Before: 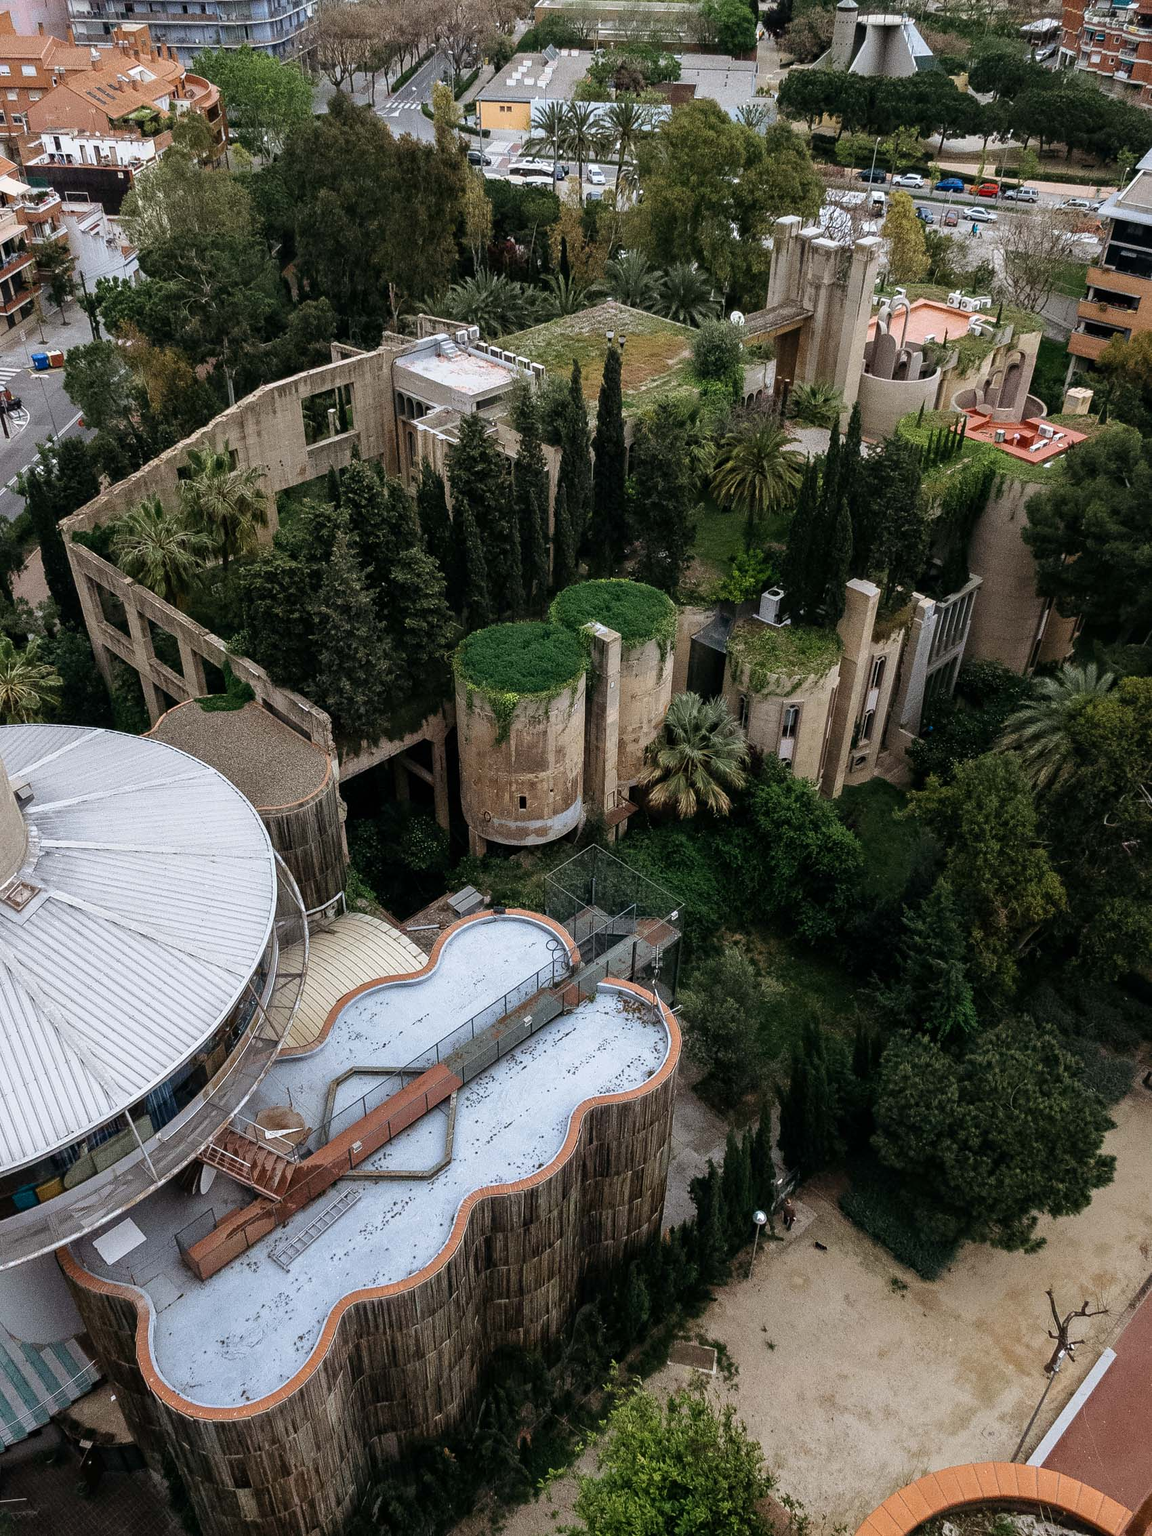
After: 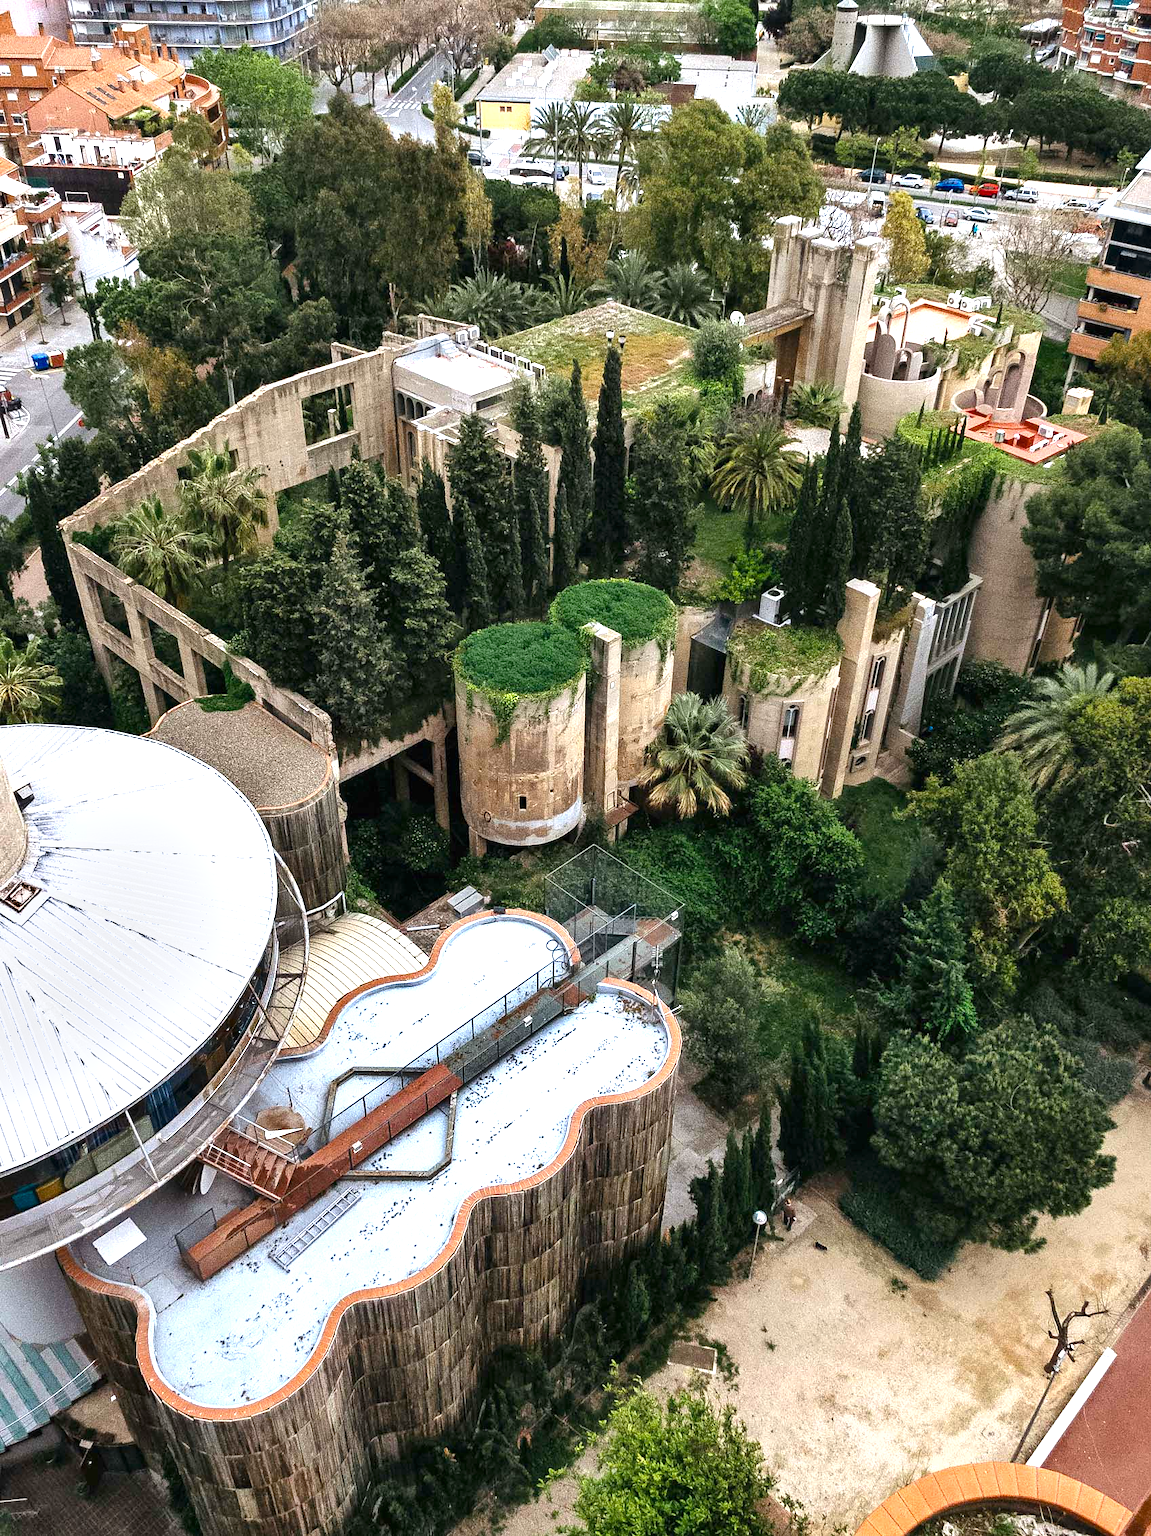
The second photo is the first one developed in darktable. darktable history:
shadows and highlights: soften with gaussian
exposure: black level correction 0, exposure 1.198 EV, compensate exposure bias true, compensate highlight preservation false
color balance rgb: perceptual saturation grading › global saturation 8.89%, saturation formula JzAzBz (2021)
